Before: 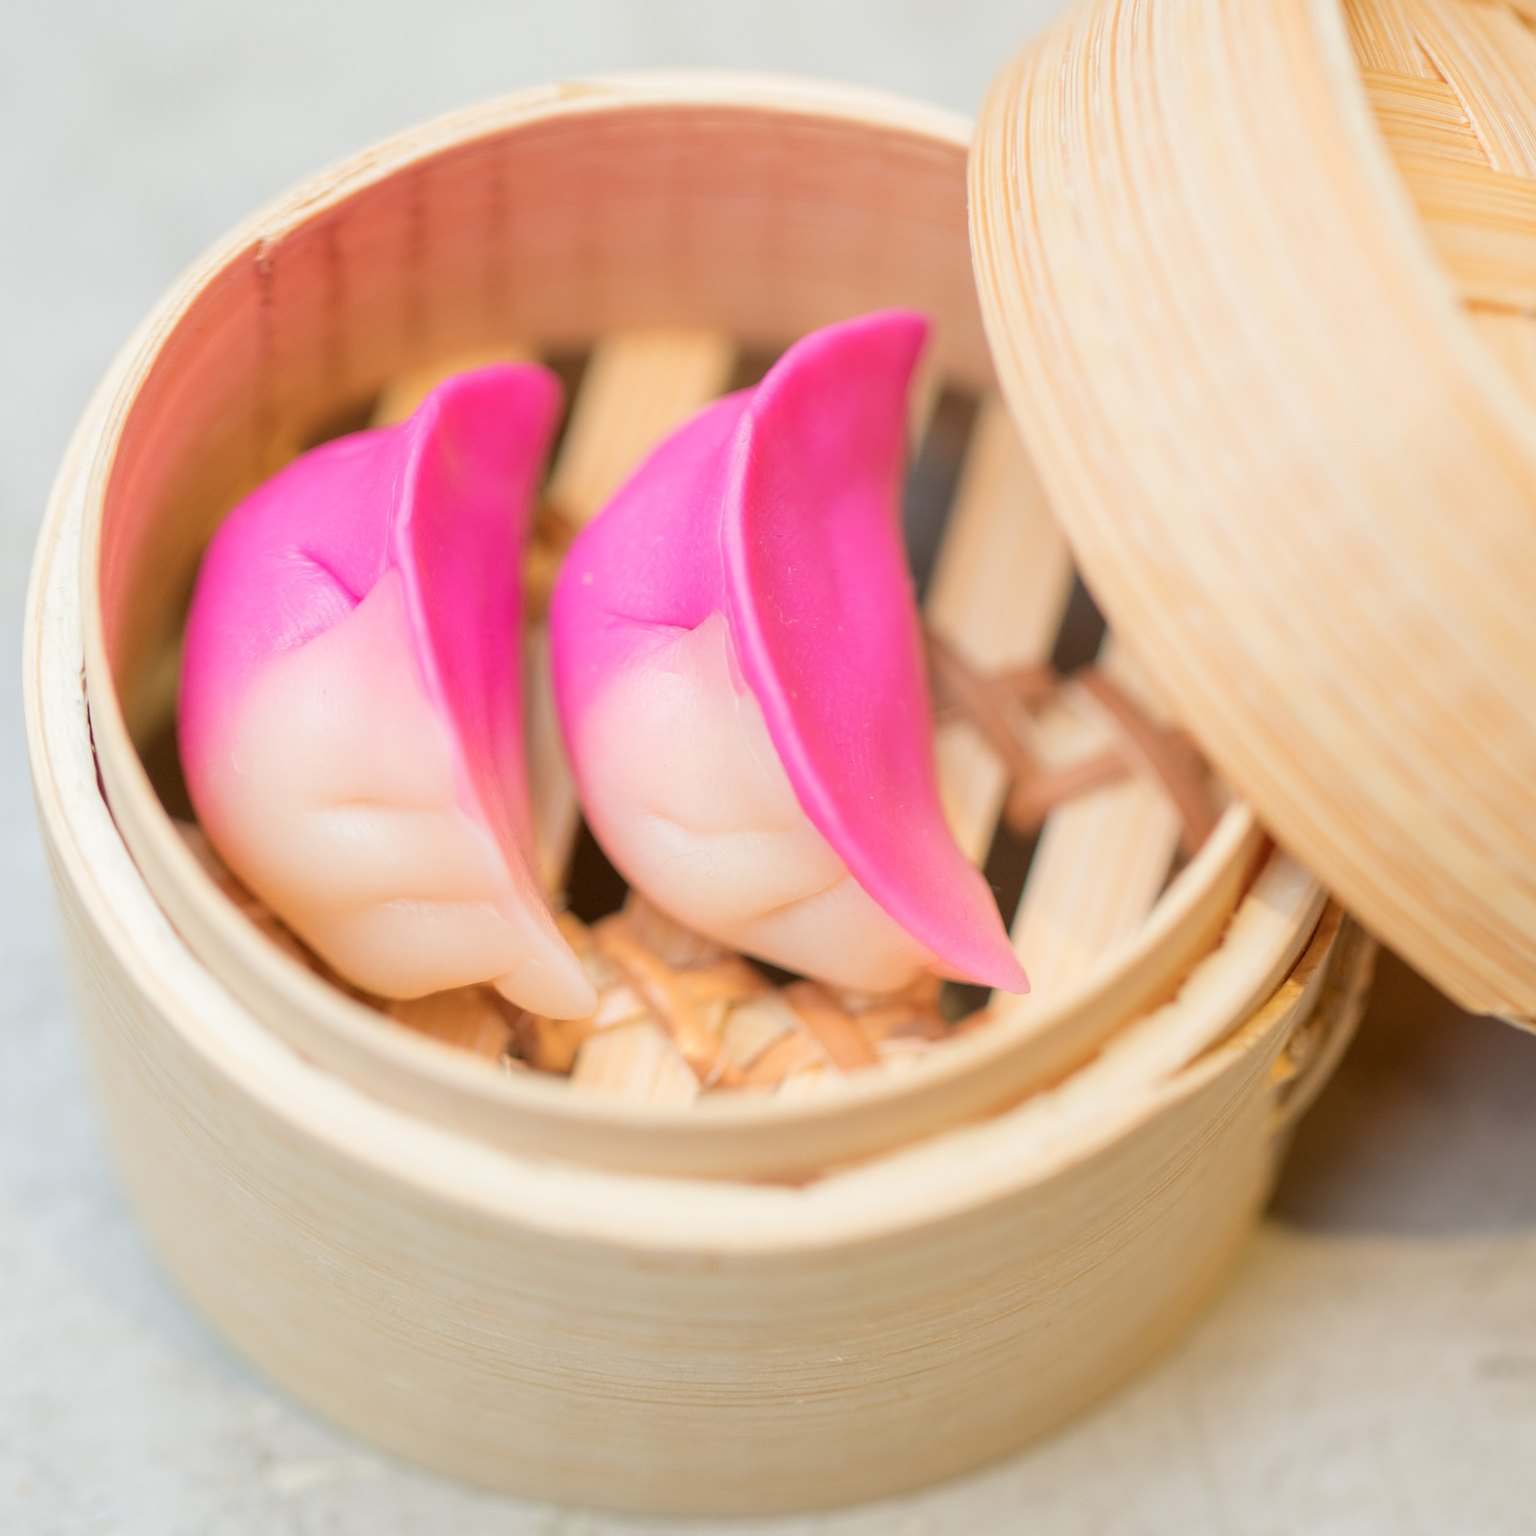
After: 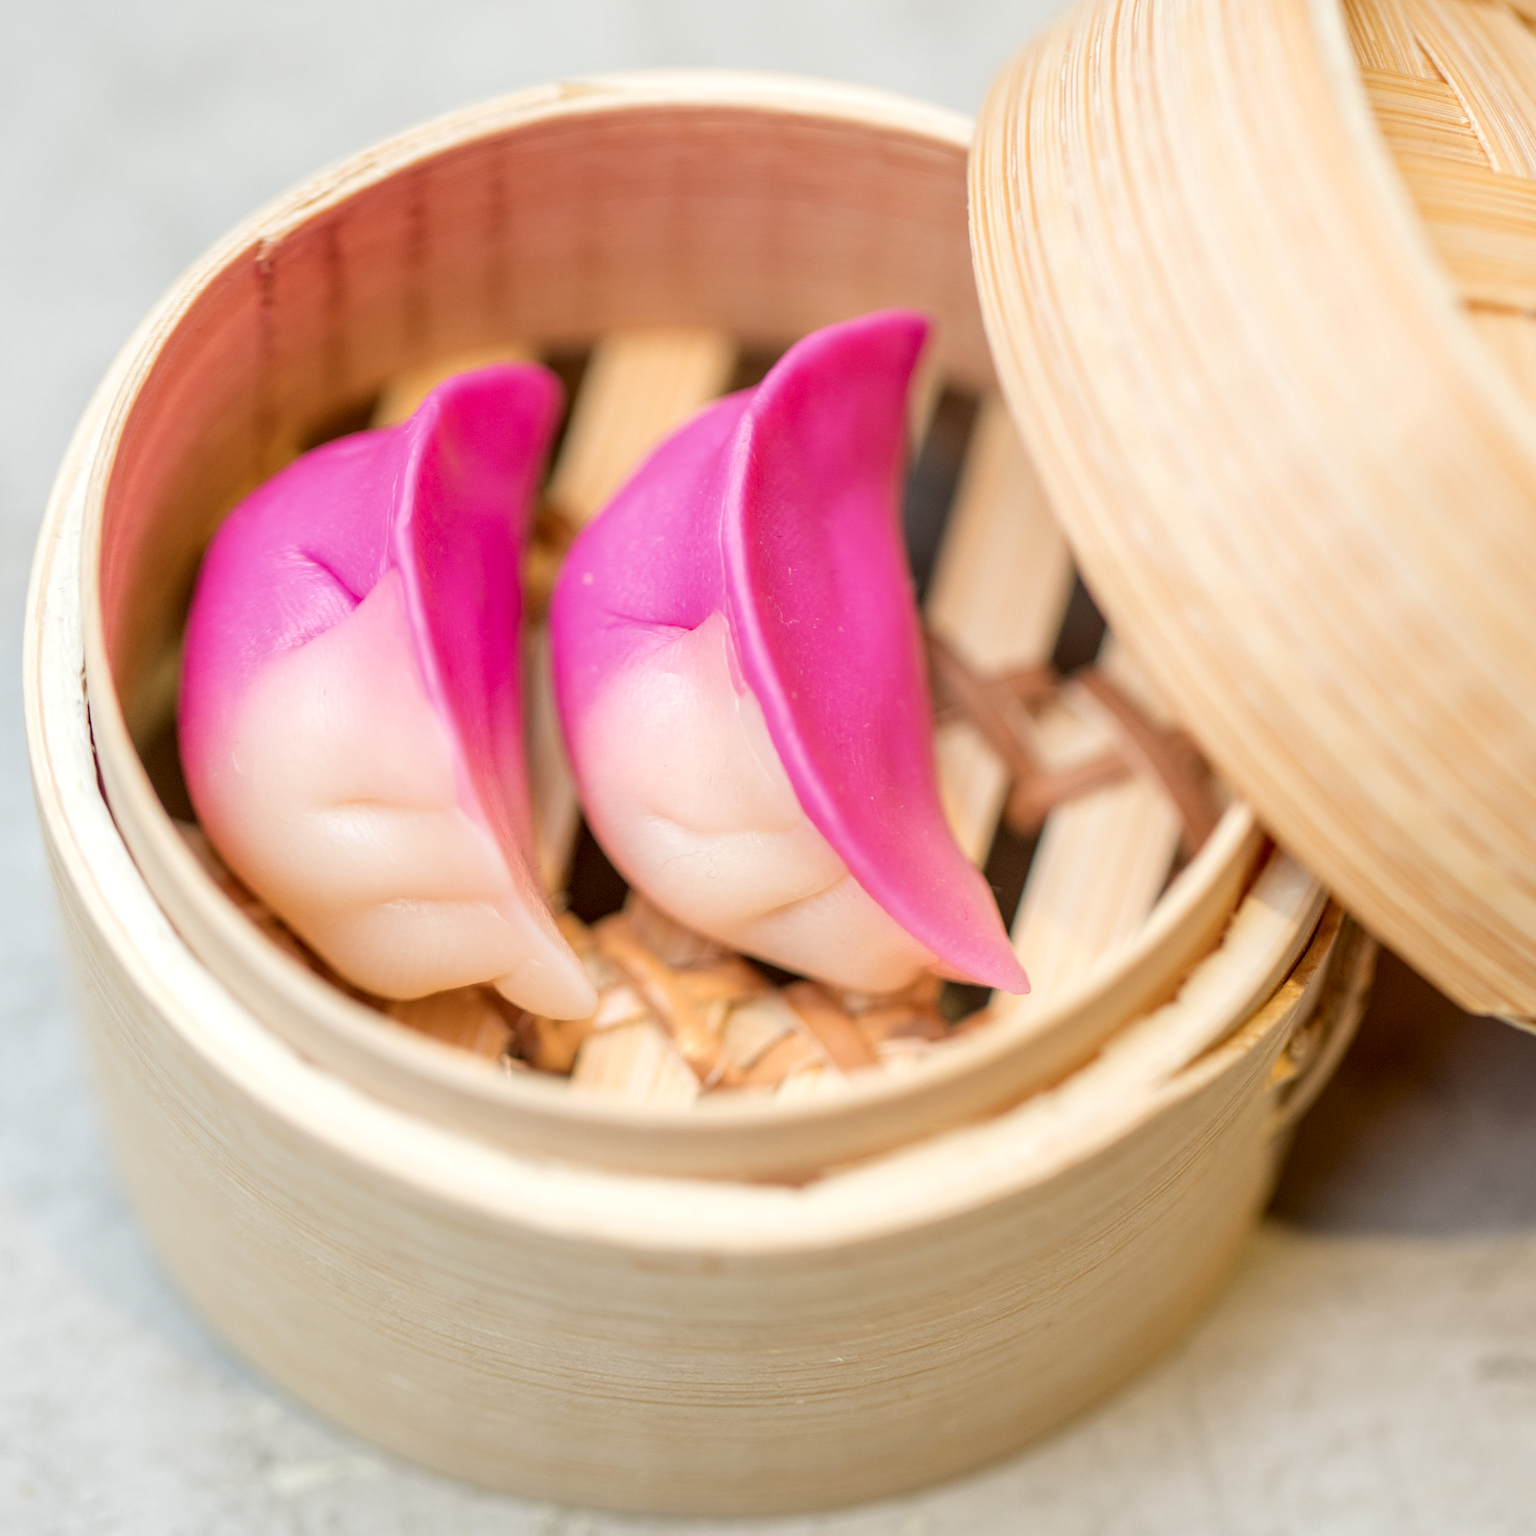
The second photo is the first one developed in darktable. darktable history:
local contrast: highlights 58%, detail 146%
